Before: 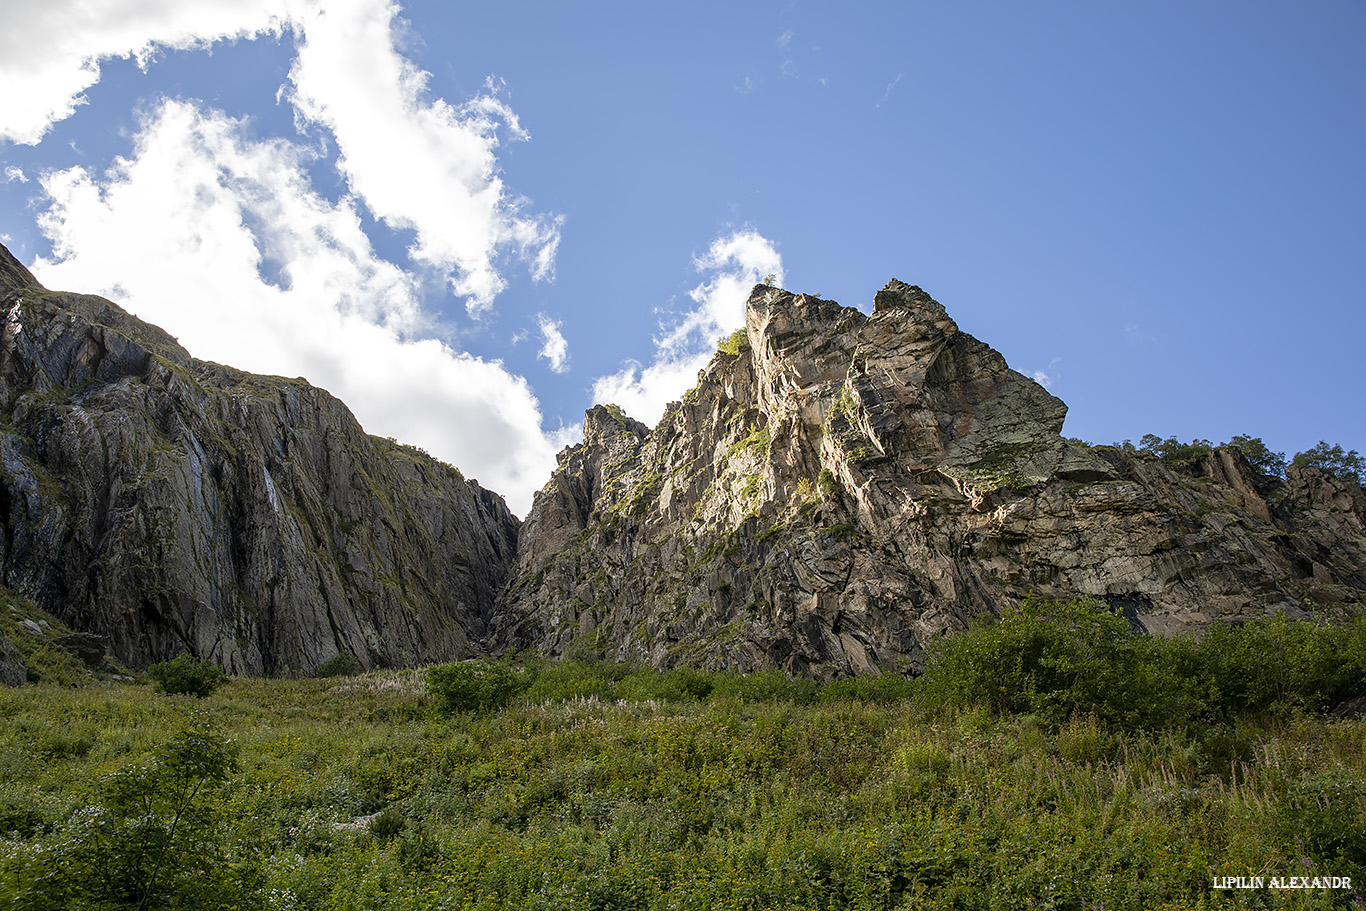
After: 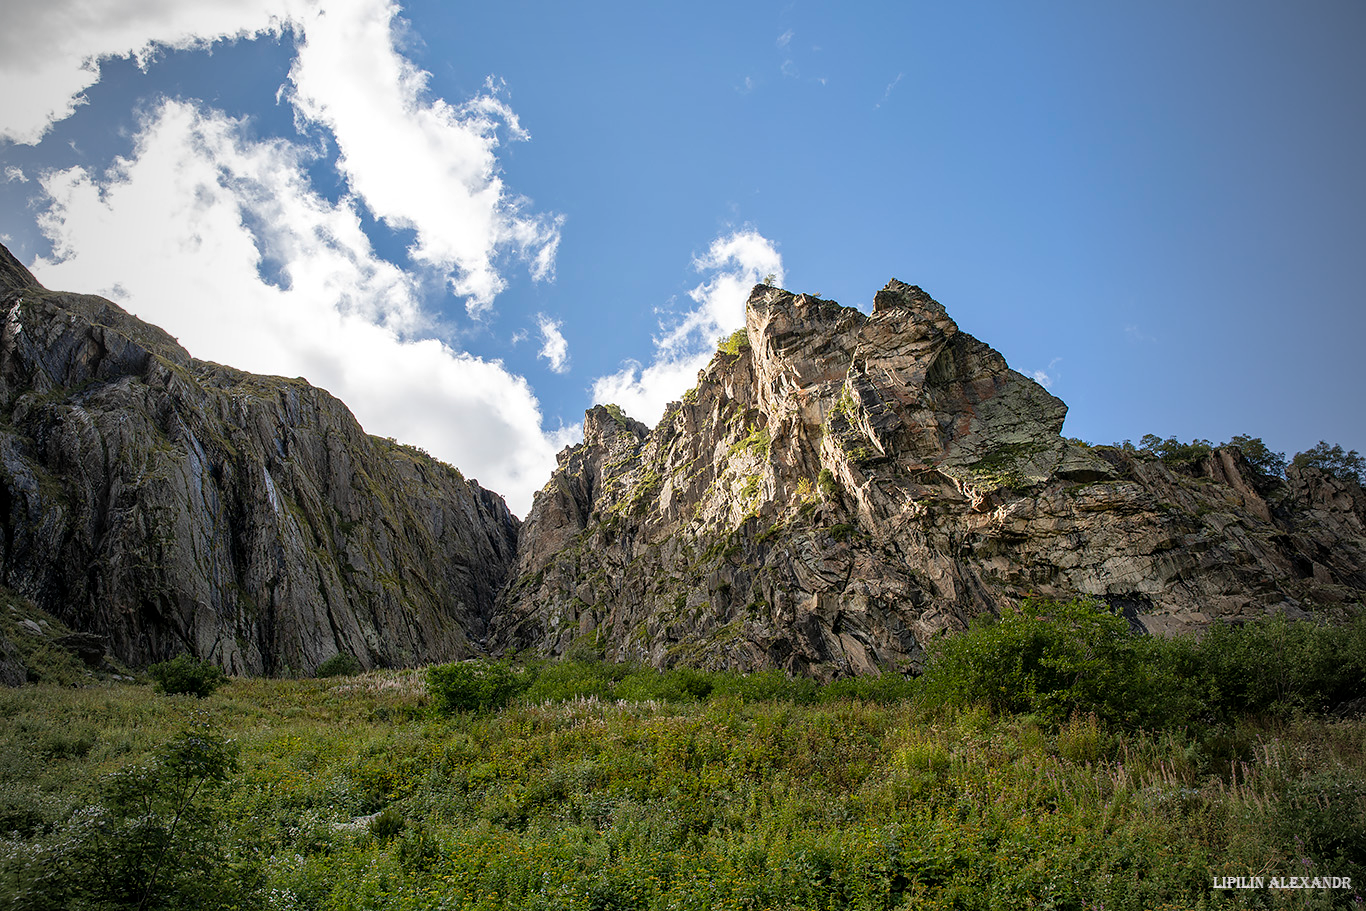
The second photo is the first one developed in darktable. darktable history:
shadows and highlights: shadows 20.91, highlights -35.45, soften with gaussian
vignetting: fall-off start 97%, fall-off radius 100%, width/height ratio 0.609, unbound false
